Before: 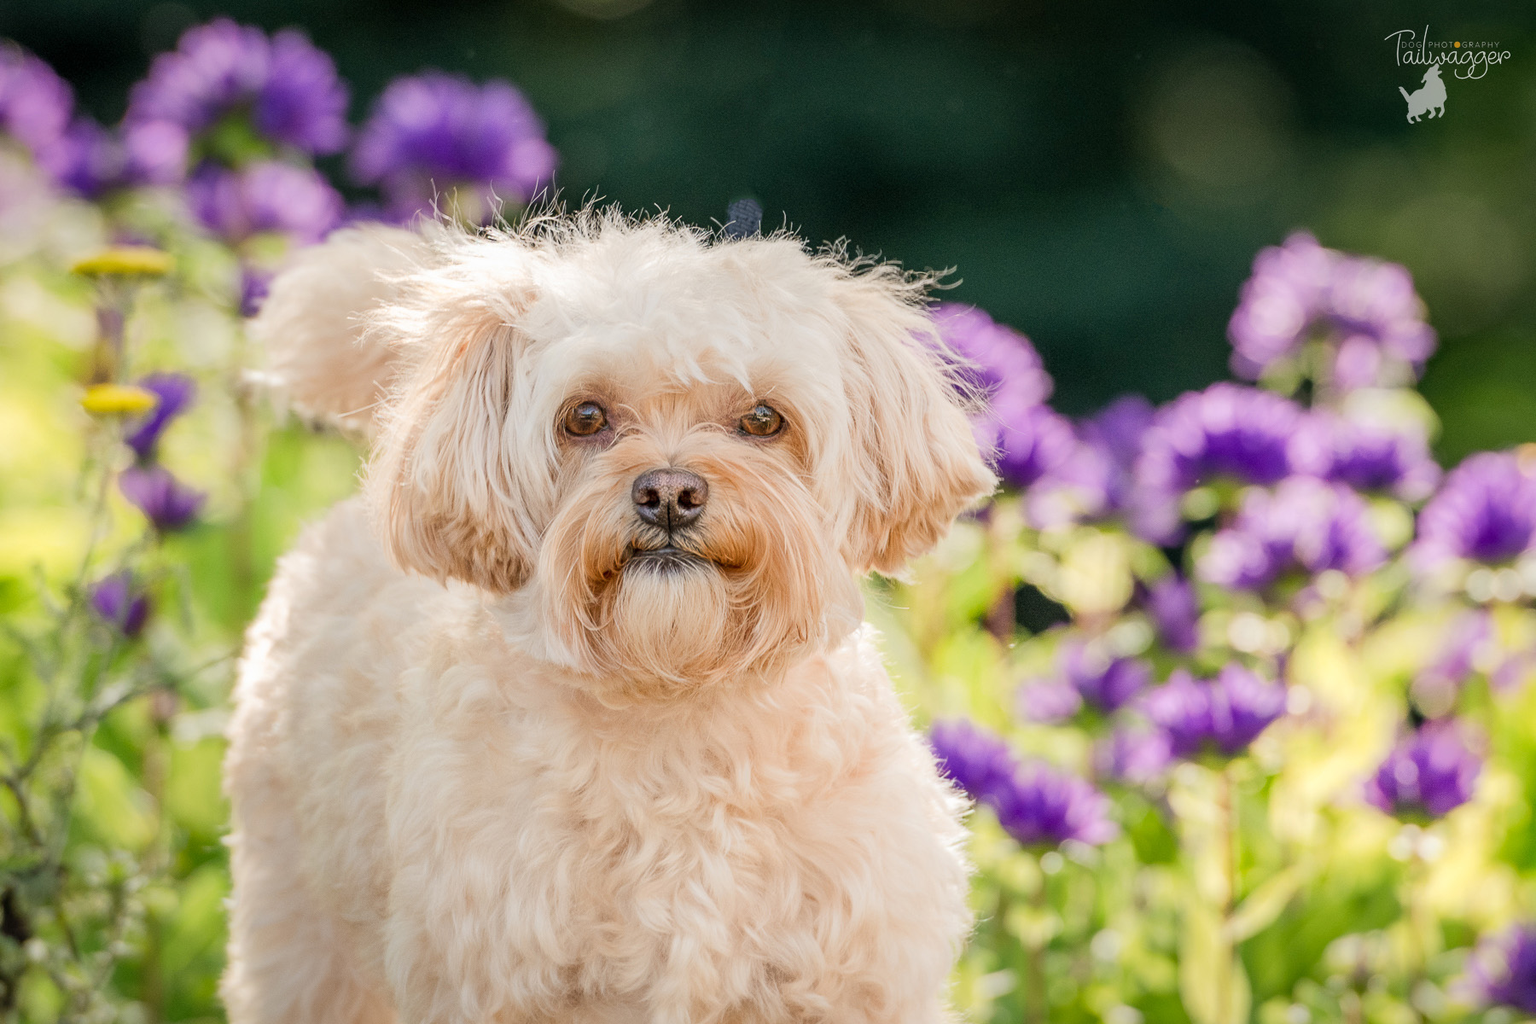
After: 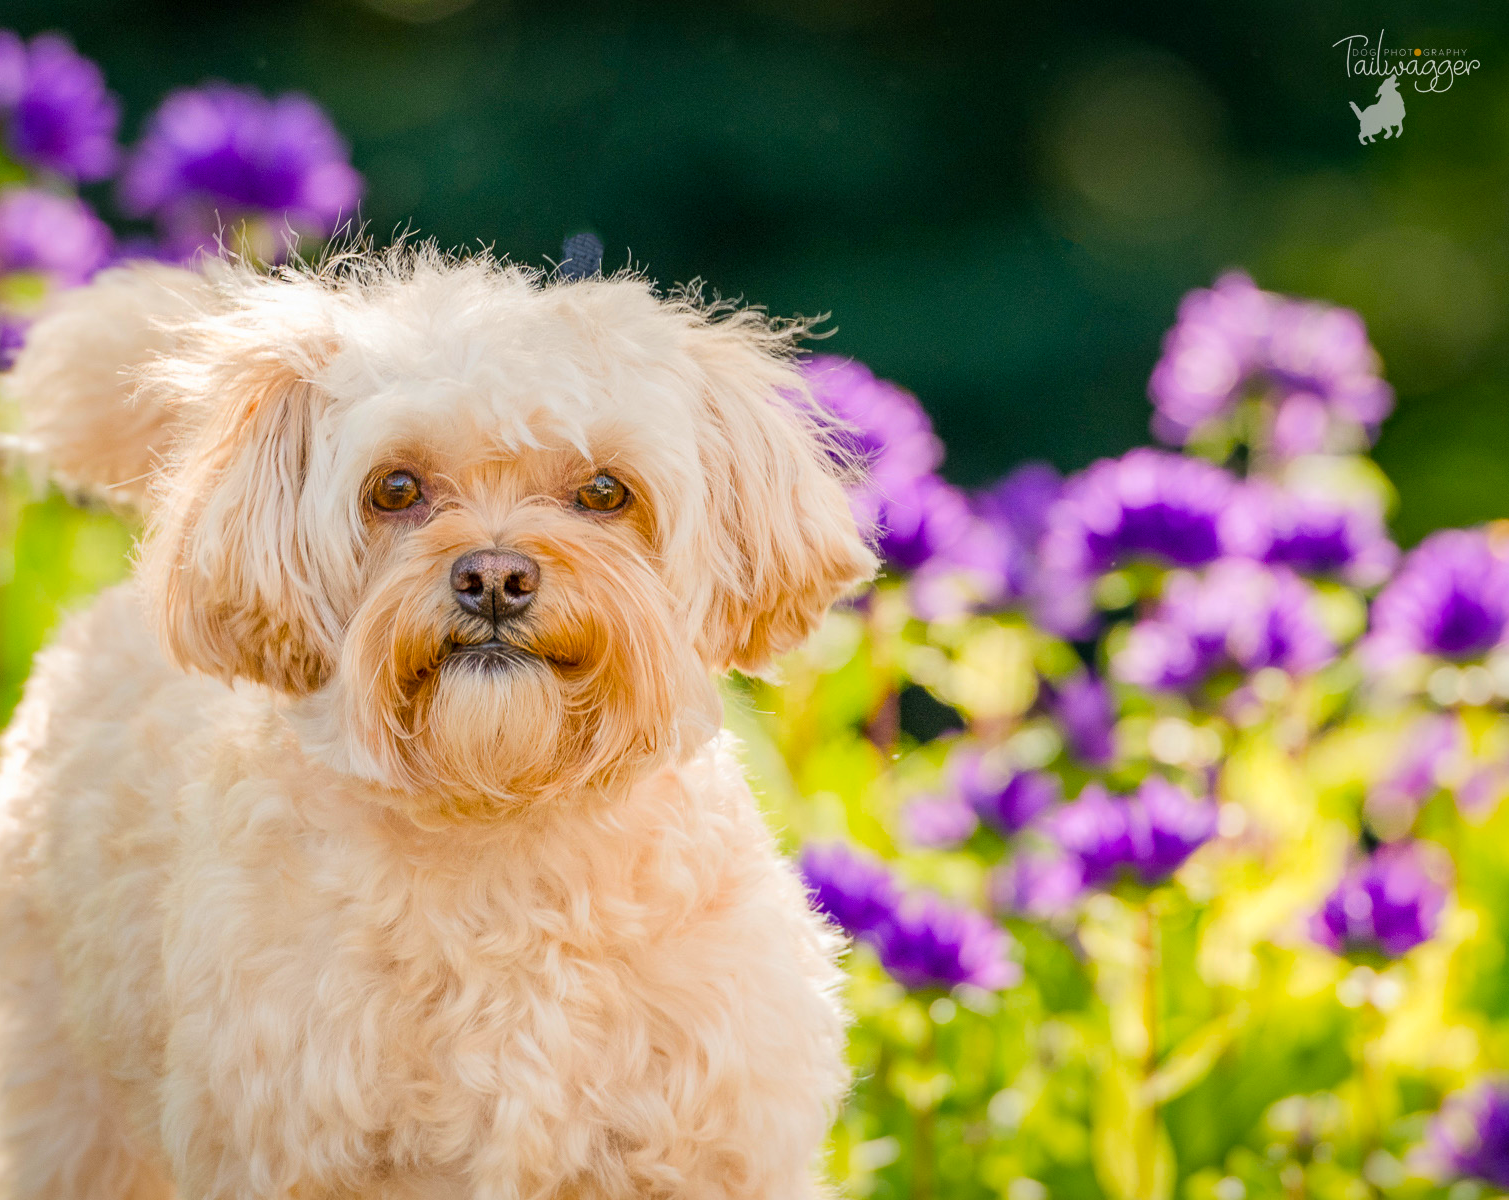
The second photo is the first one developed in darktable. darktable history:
color balance rgb: linear chroma grading › global chroma 15%, perceptual saturation grading › global saturation 30%
crop: left 16.145%
